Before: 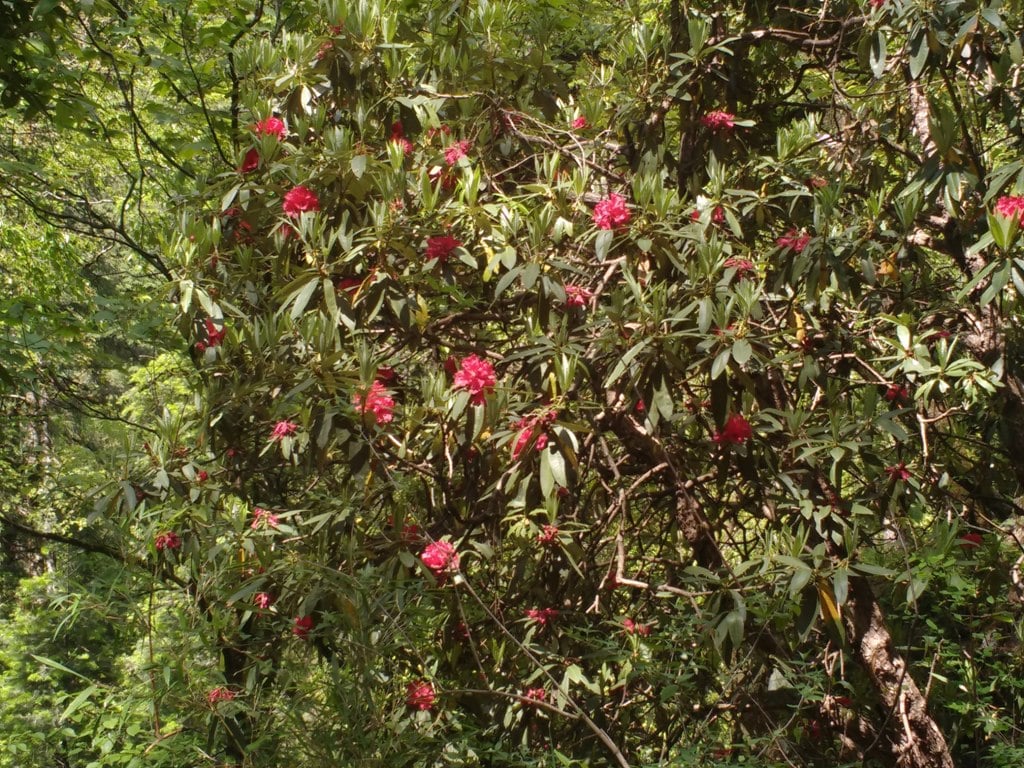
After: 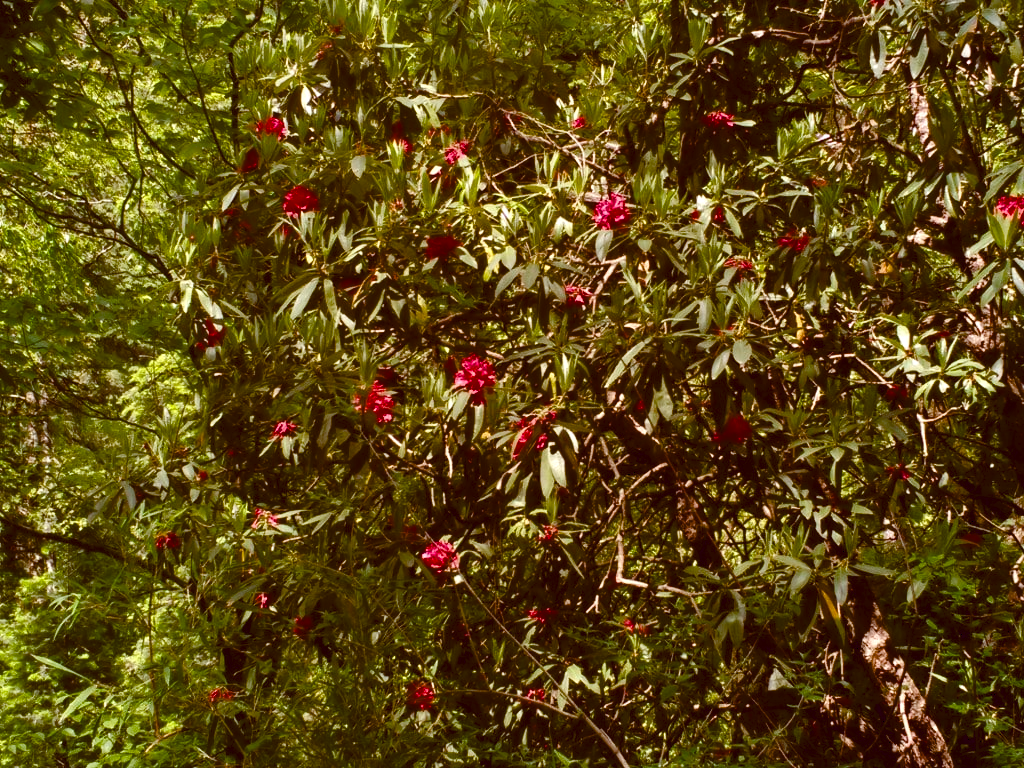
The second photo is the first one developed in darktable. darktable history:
color balance rgb: power › hue 313.64°, global offset › luminance -0.208%, global offset › chroma 0.266%, perceptual saturation grading › global saturation 23.772%, perceptual saturation grading › highlights -24.523%, perceptual saturation grading › mid-tones 24.319%, perceptual saturation grading › shadows 38.971%, perceptual brilliance grading › highlights 9.741%, perceptual brilliance grading › shadows -4.611%, global vibrance 6.764%, saturation formula JzAzBz (2021)
